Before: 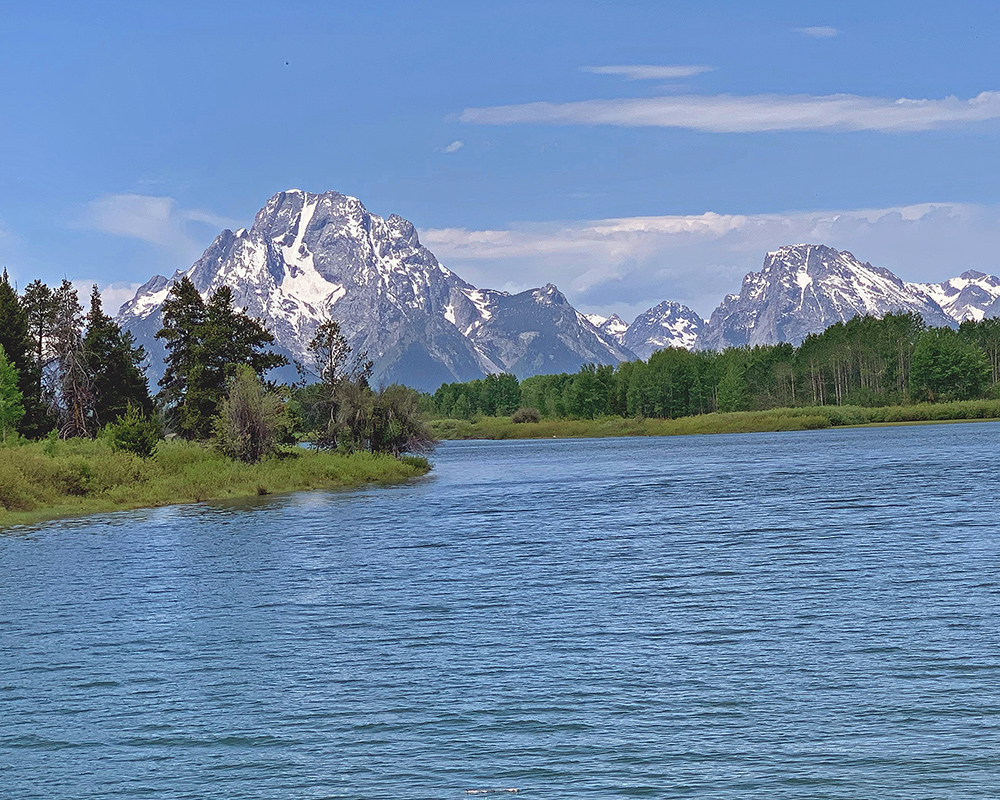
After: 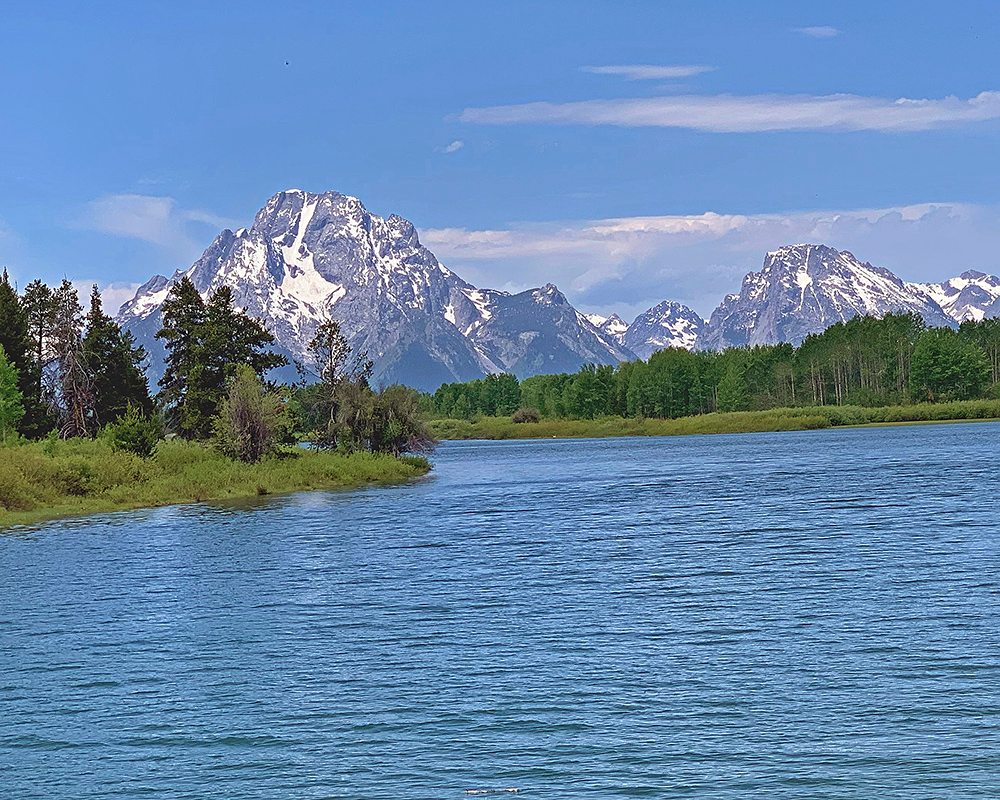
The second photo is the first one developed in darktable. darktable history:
sharpen: amount 0.205
velvia: on, module defaults
